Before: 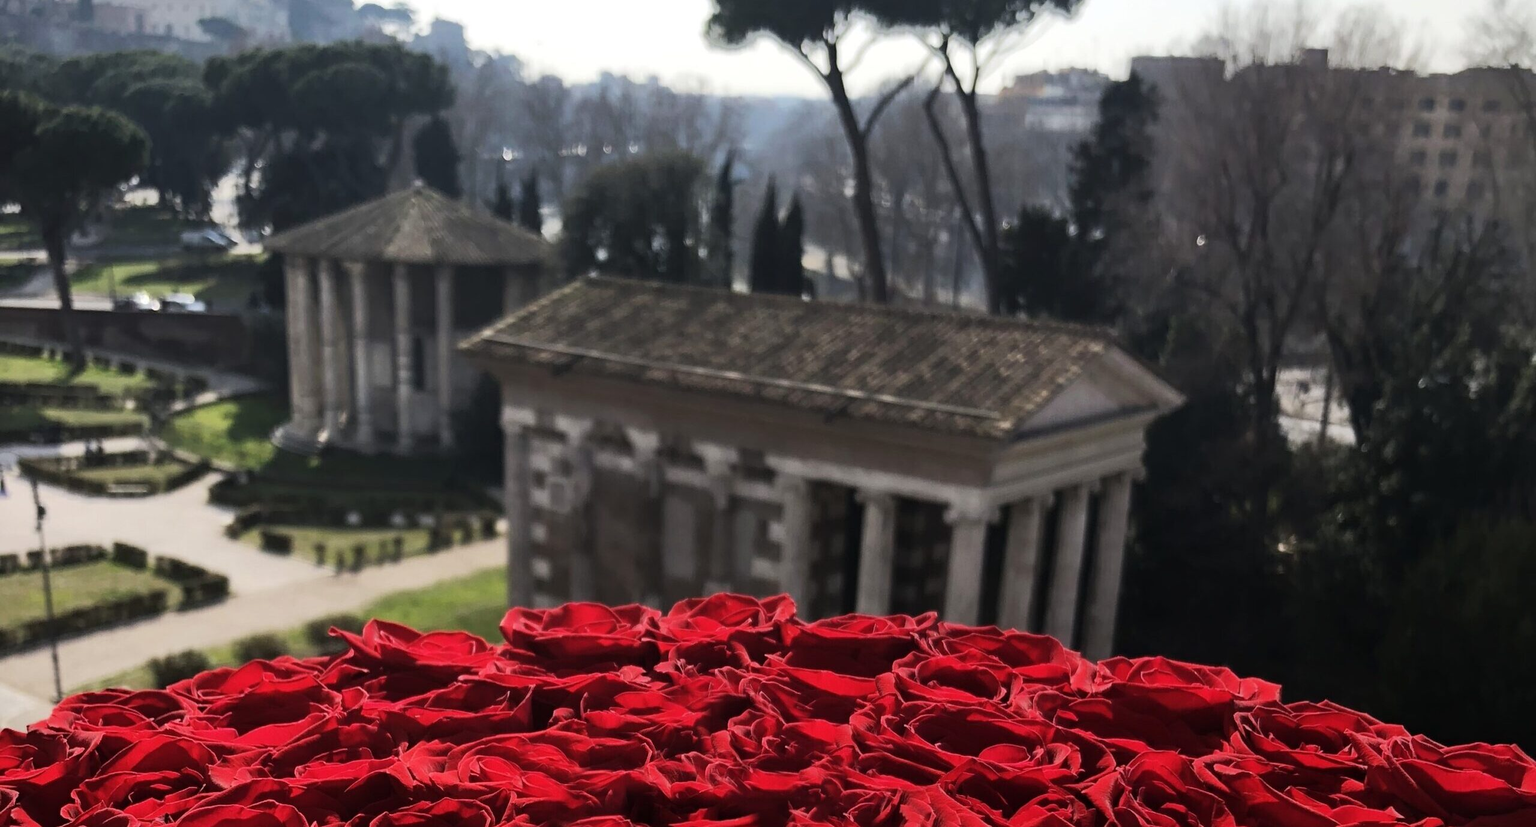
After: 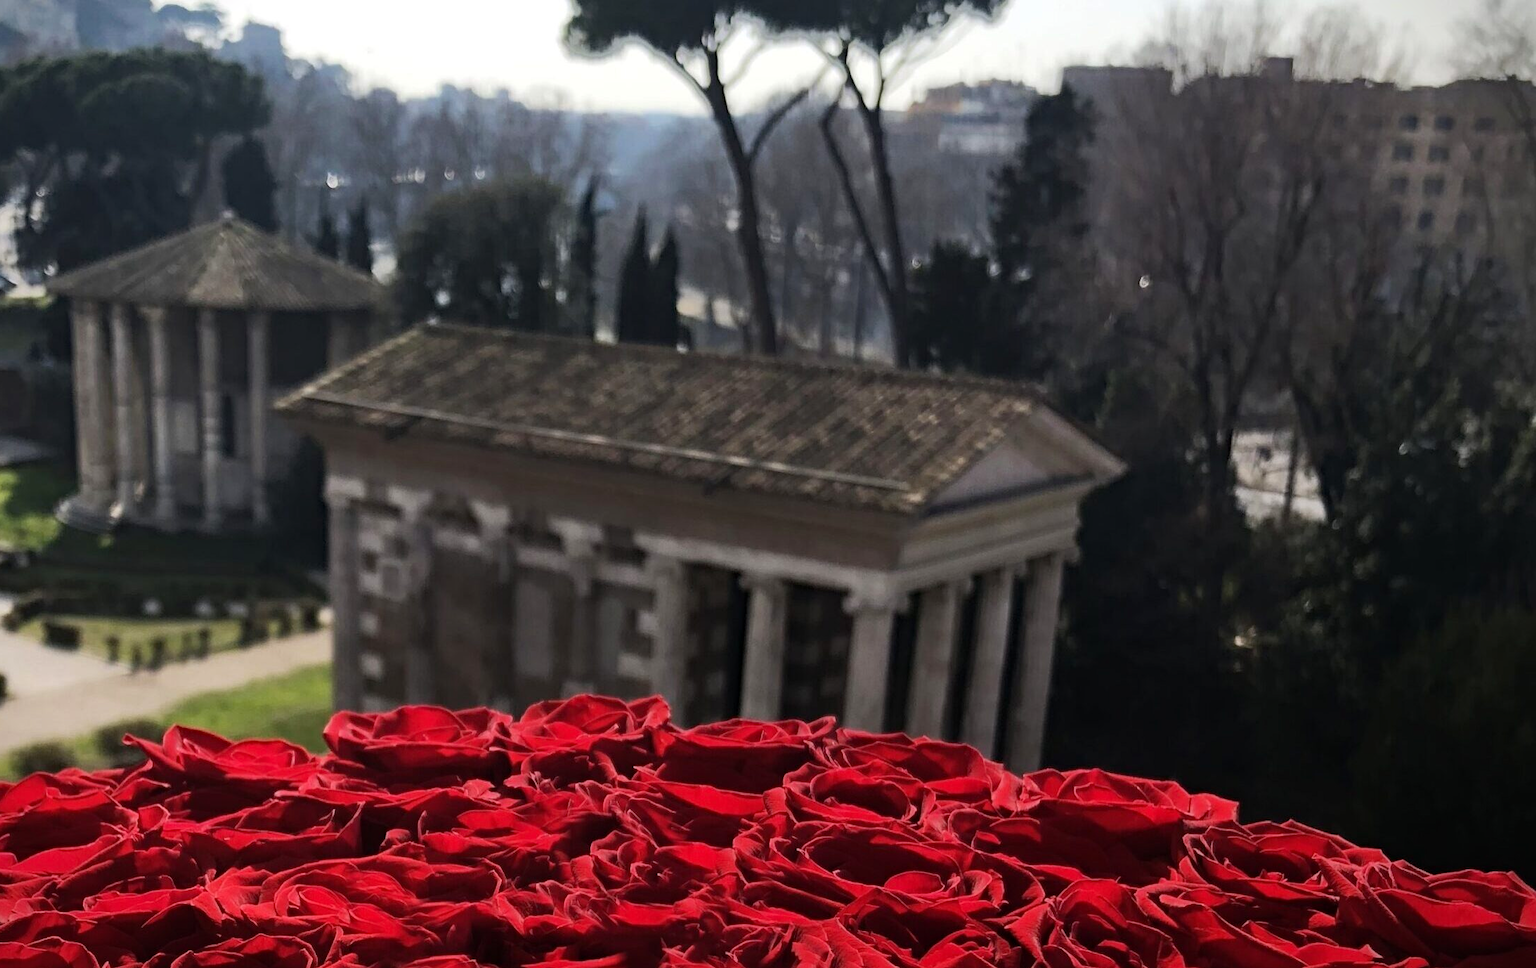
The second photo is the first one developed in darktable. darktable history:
crop and rotate: left 14.584%
haze removal: compatibility mode true, adaptive false
vignetting: fall-off start 97.23%, saturation -0.024, center (-0.033, -0.042), width/height ratio 1.179, unbound false
